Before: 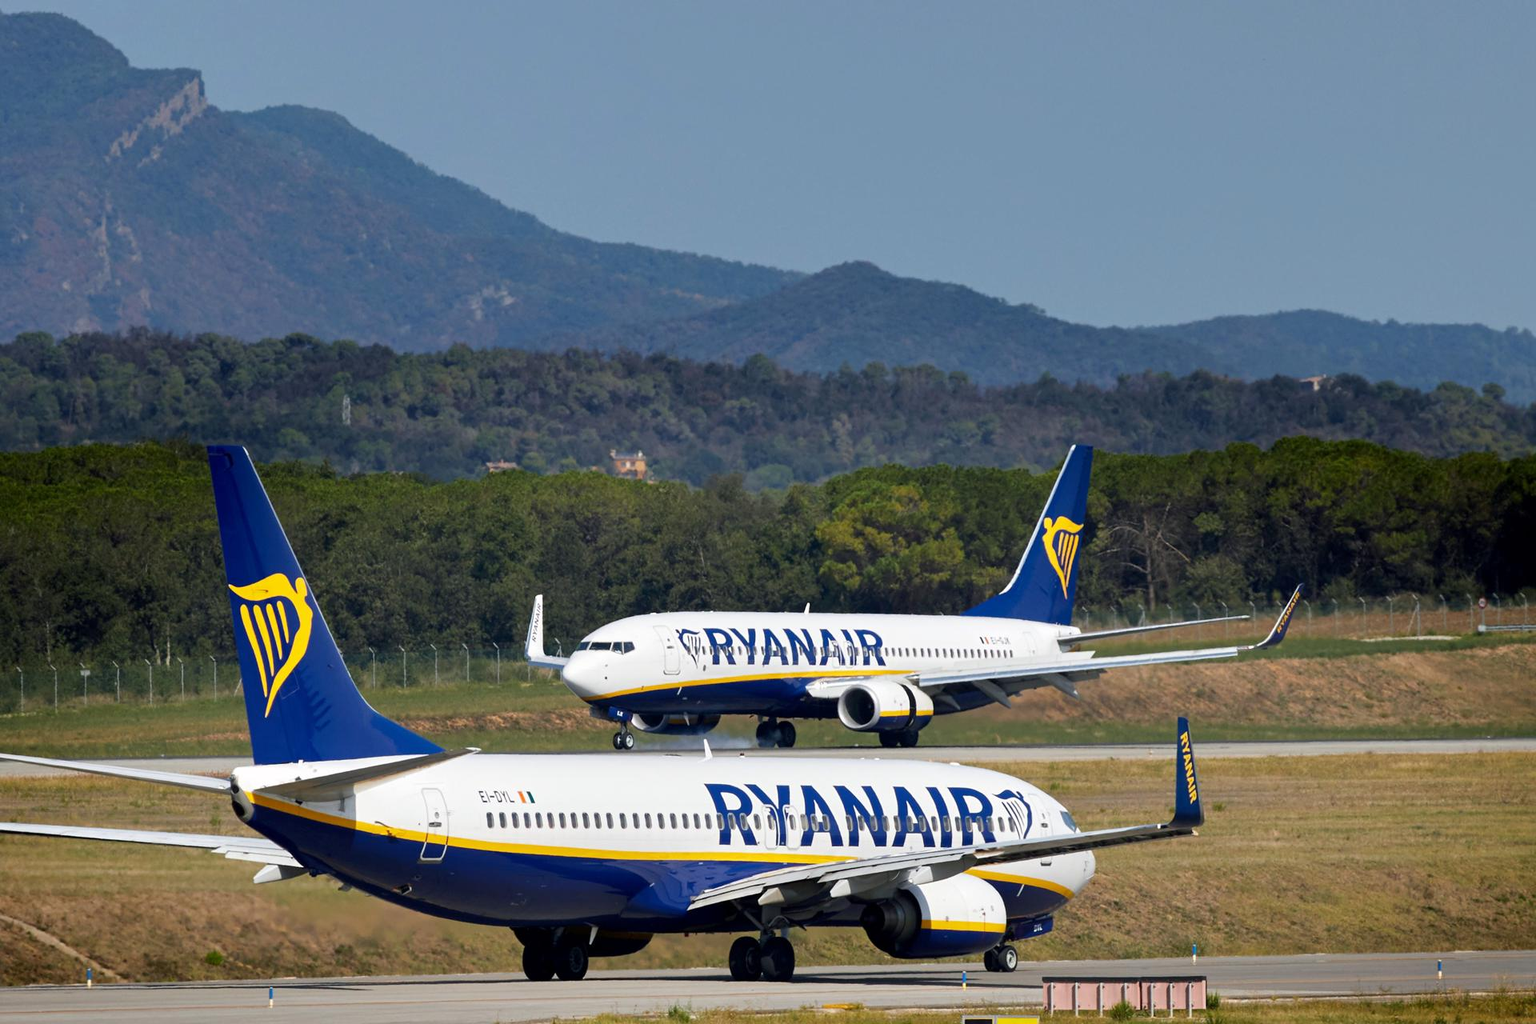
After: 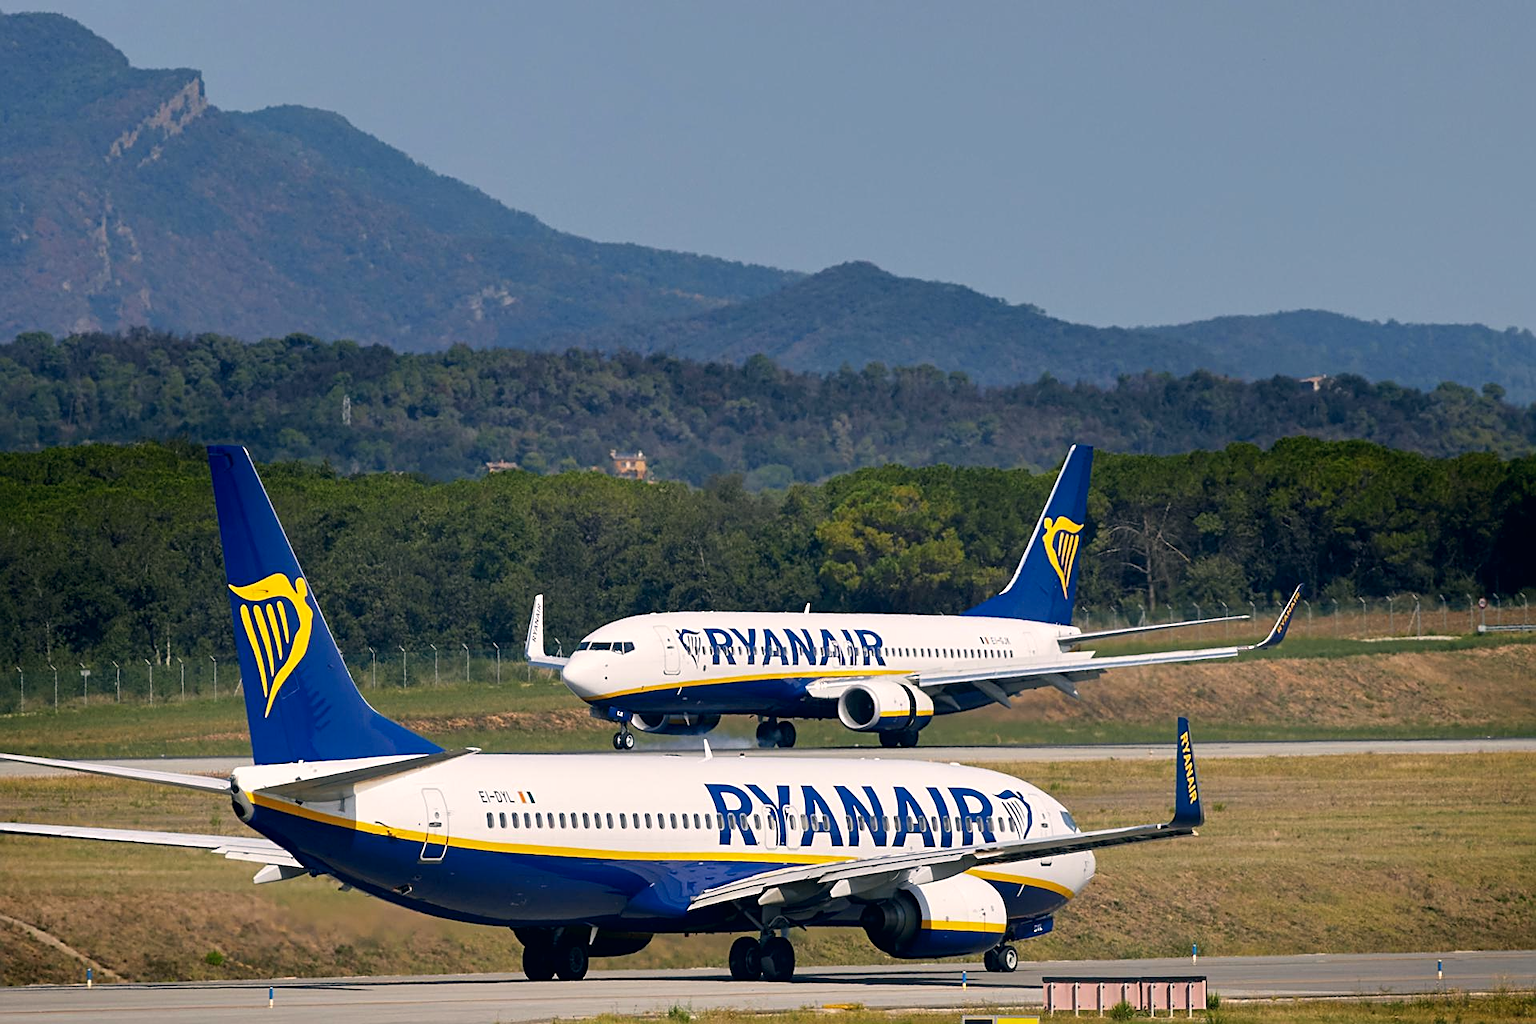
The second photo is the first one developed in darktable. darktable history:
color correction: highlights a* 5.35, highlights b* 5.32, shadows a* -4.3, shadows b* -5.02
sharpen: on, module defaults
